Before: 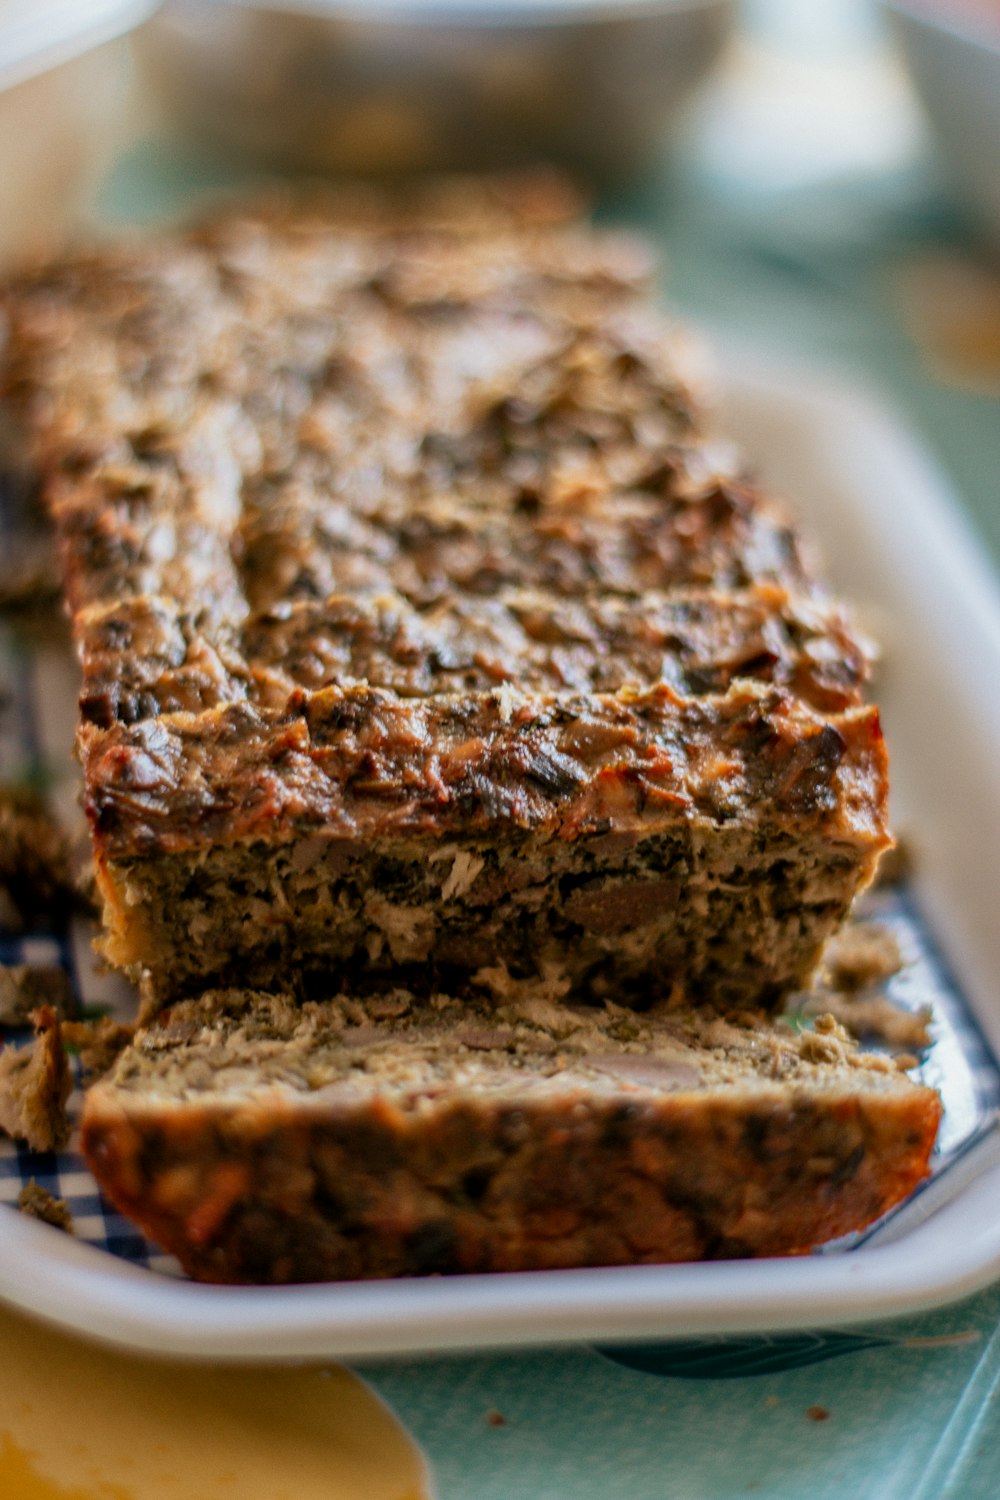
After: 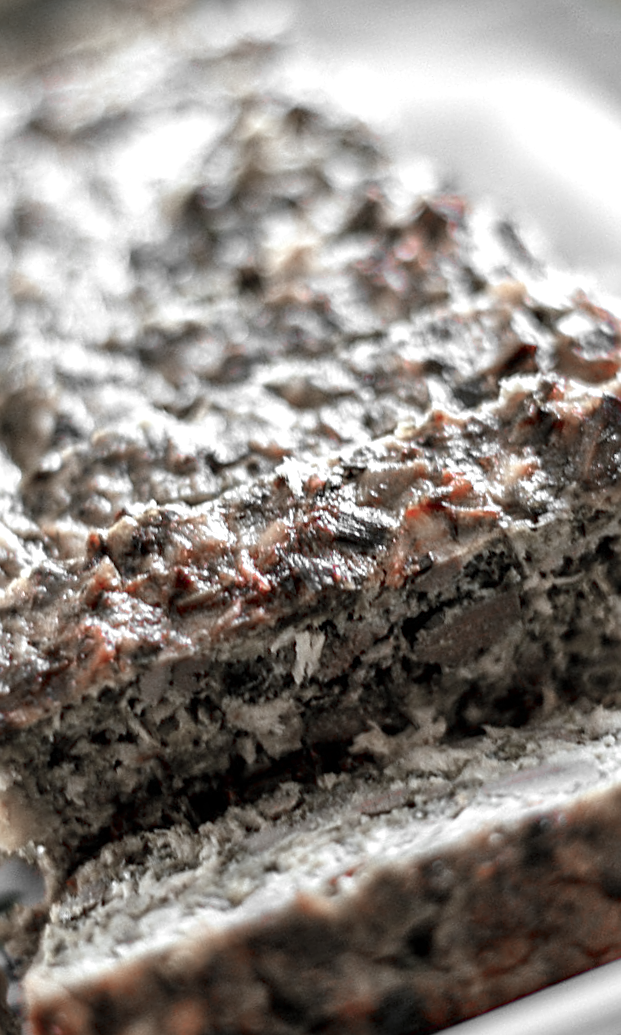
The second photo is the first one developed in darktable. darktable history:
crop and rotate: angle 18.87°, left 6.723%, right 4.266%, bottom 1.183%
exposure: black level correction 0, exposure 0.938 EV, compensate highlight preservation false
color calibration: illuminant custom, x 0.389, y 0.387, temperature 3827.01 K
color correction: highlights a* -12.48, highlights b* -17.31, saturation 0.697
color zones: curves: ch1 [(0, 0.831) (0.08, 0.771) (0.157, 0.268) (0.241, 0.207) (0.562, -0.005) (0.714, -0.013) (0.876, 0.01) (1, 0.831)]
sharpen: on, module defaults
color balance rgb: highlights gain › chroma 2.995%, highlights gain › hue 76.45°, perceptual saturation grading › global saturation 0.832%, global vibrance 20%
